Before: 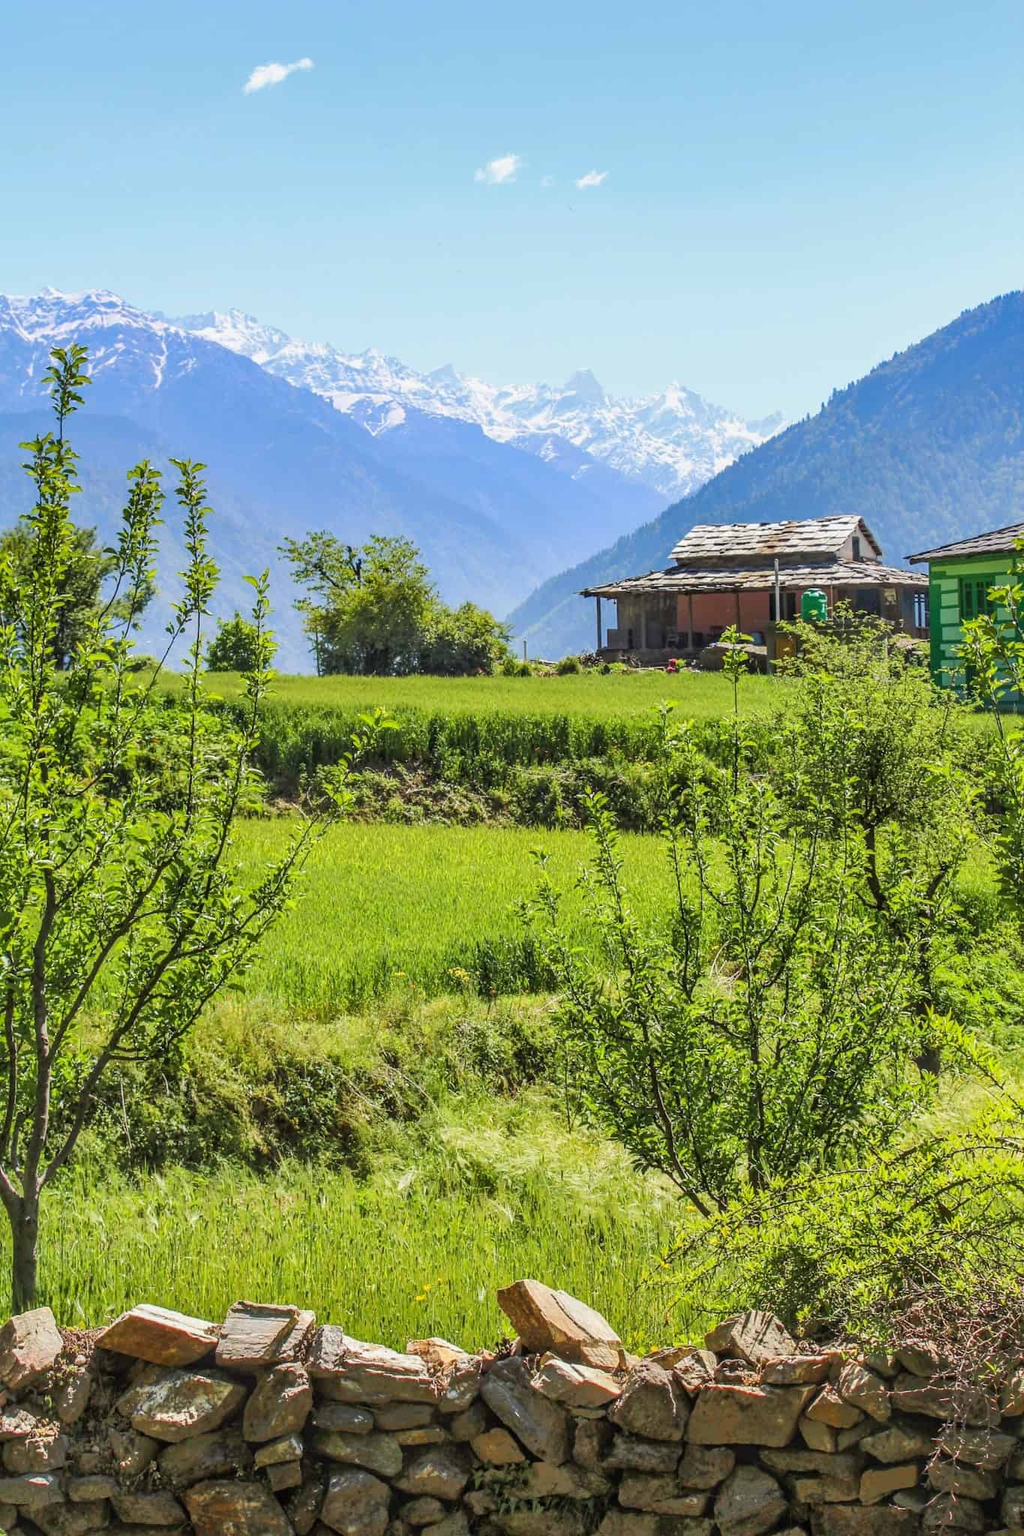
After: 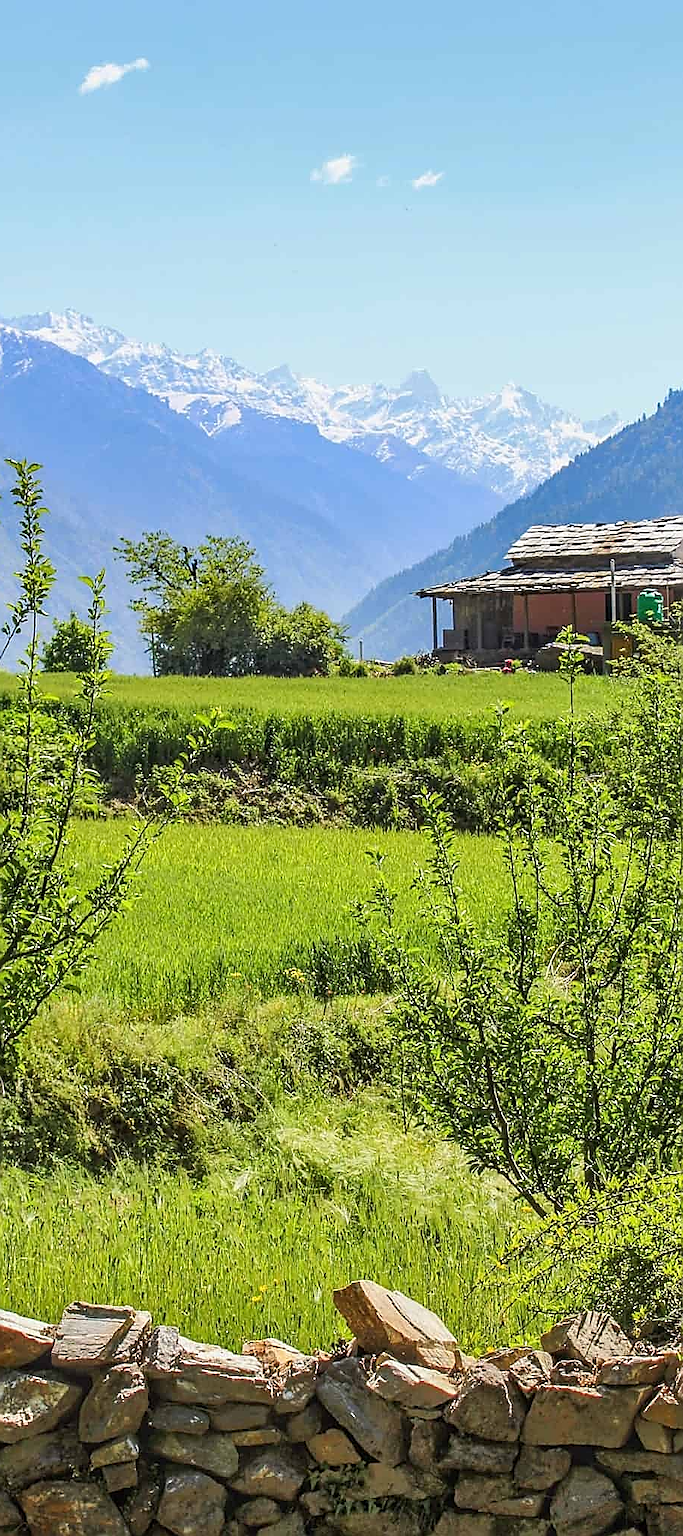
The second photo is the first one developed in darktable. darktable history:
crop and rotate: left 16.053%, right 17.191%
sharpen: radius 1.386, amount 1.258, threshold 0.734
